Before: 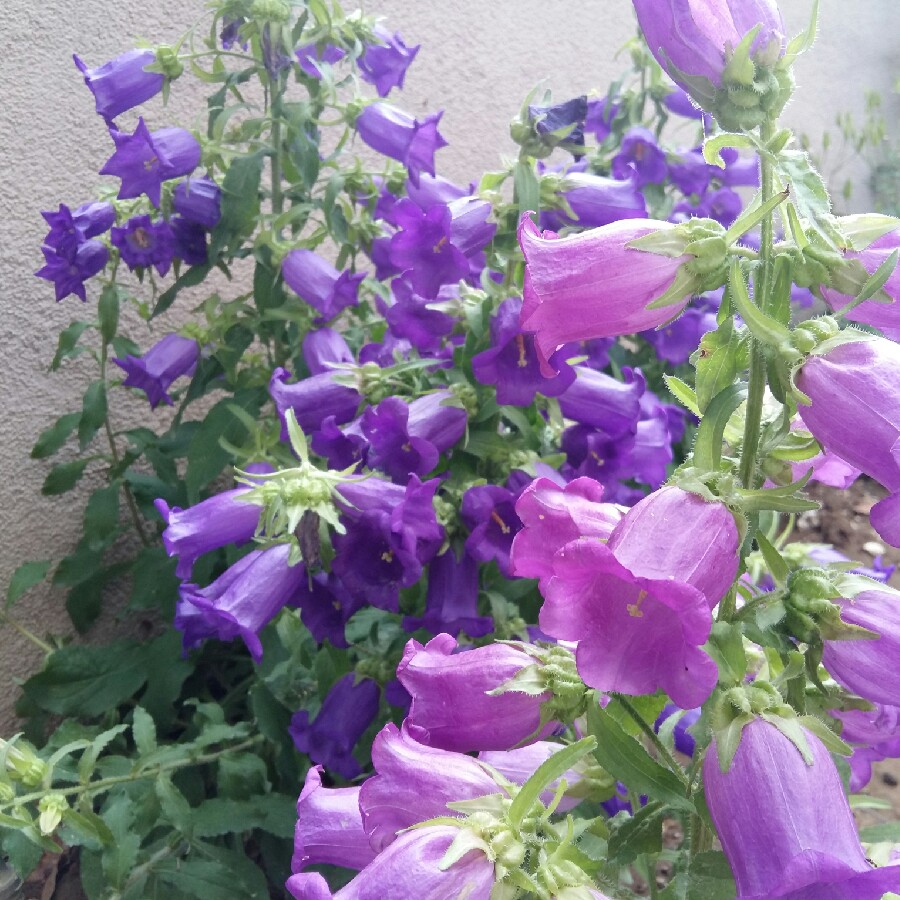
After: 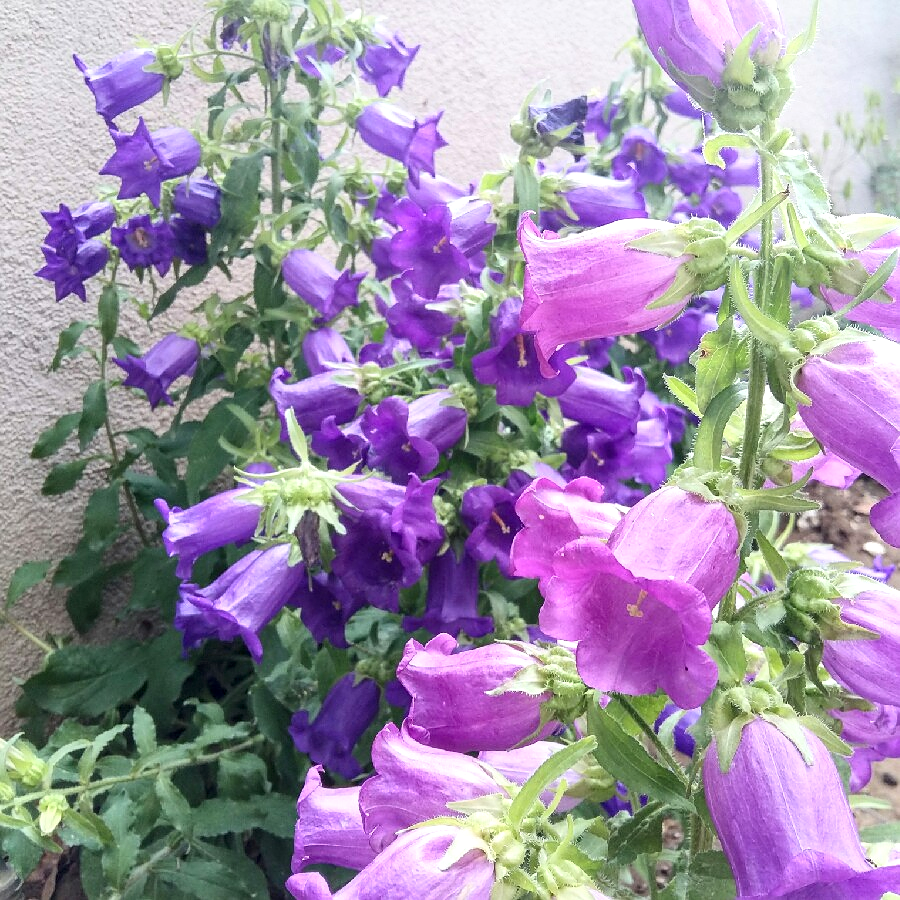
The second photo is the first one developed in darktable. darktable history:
contrast brightness saturation: contrast 0.2, brightness 0.15, saturation 0.14
local contrast: detail 130%
sharpen: radius 0.969, amount 0.604
